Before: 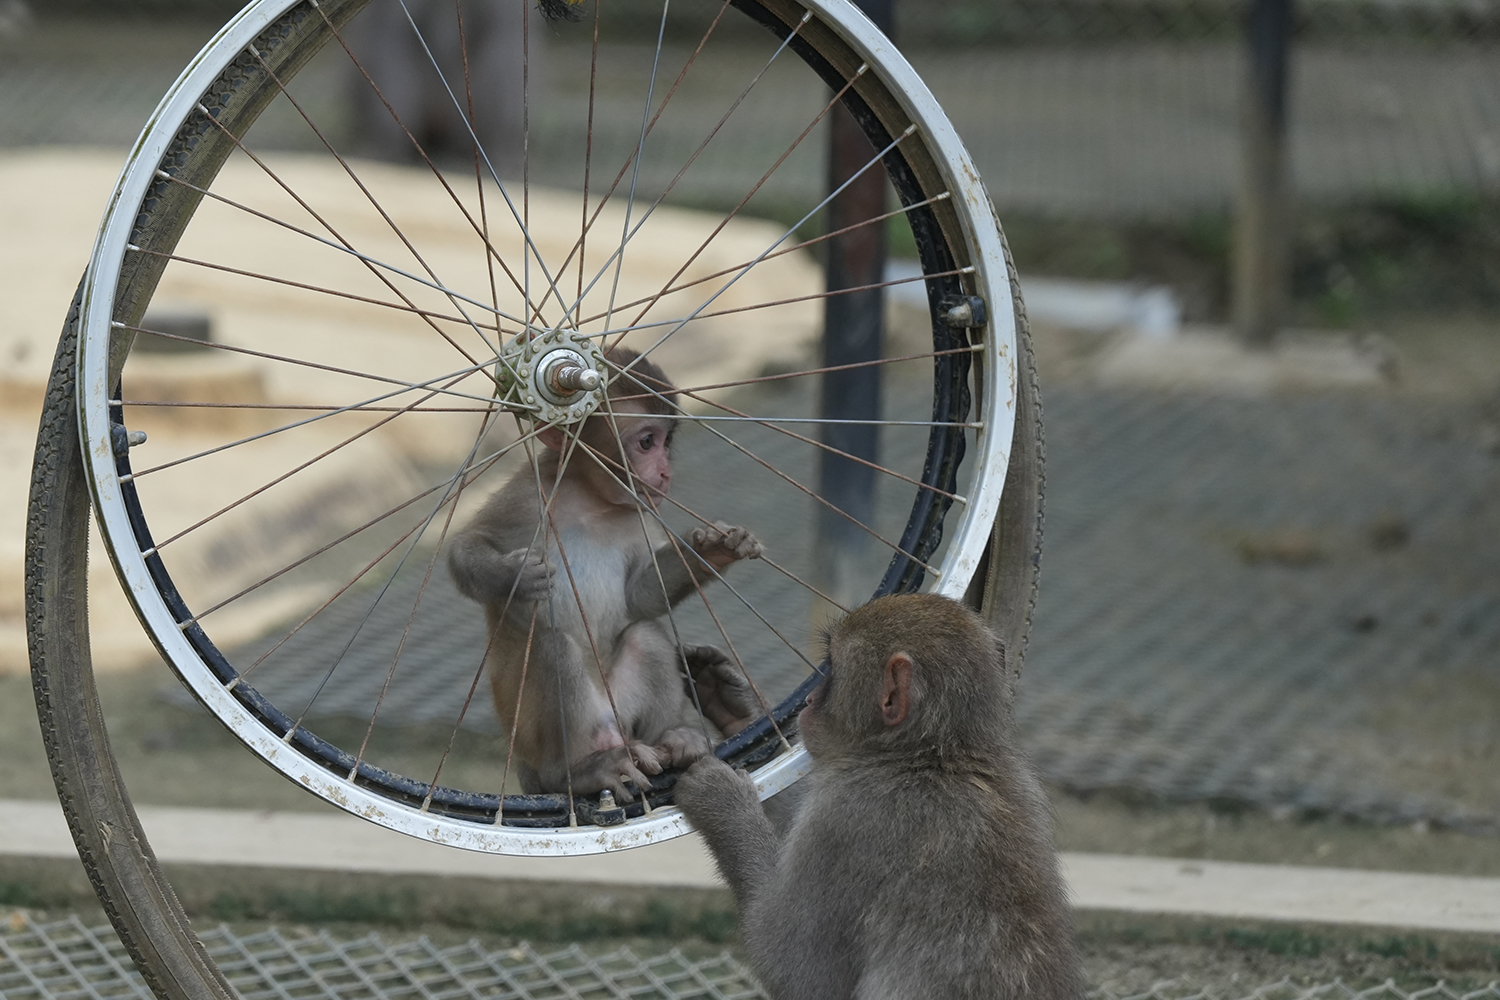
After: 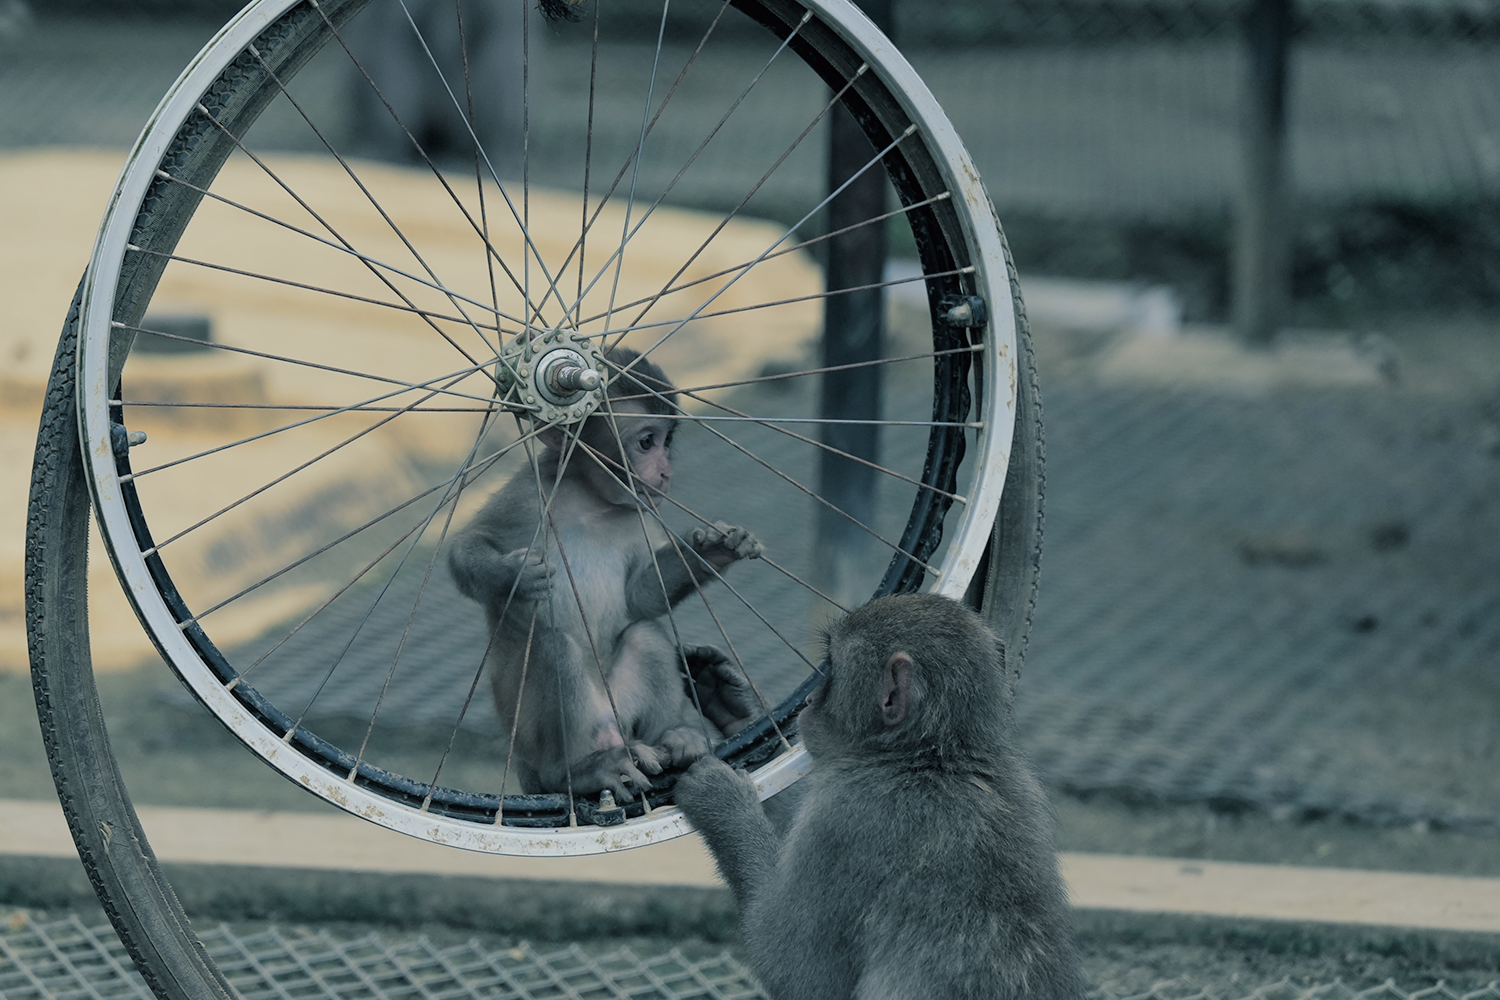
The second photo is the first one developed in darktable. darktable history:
filmic rgb: black relative exposure -7.75 EV, white relative exposure 4.4 EV, threshold 3 EV, hardness 3.76, latitude 38.11%, contrast 0.966, highlights saturation mix 10%, shadows ↔ highlights balance 4.59%, color science v4 (2020), enable highlight reconstruction true
color correction: highlights a* -0.95, highlights b* 4.5, shadows a* 3.55
split-toning: shadows › hue 205.2°, shadows › saturation 0.43, highlights › hue 54°, highlights › saturation 0.54
